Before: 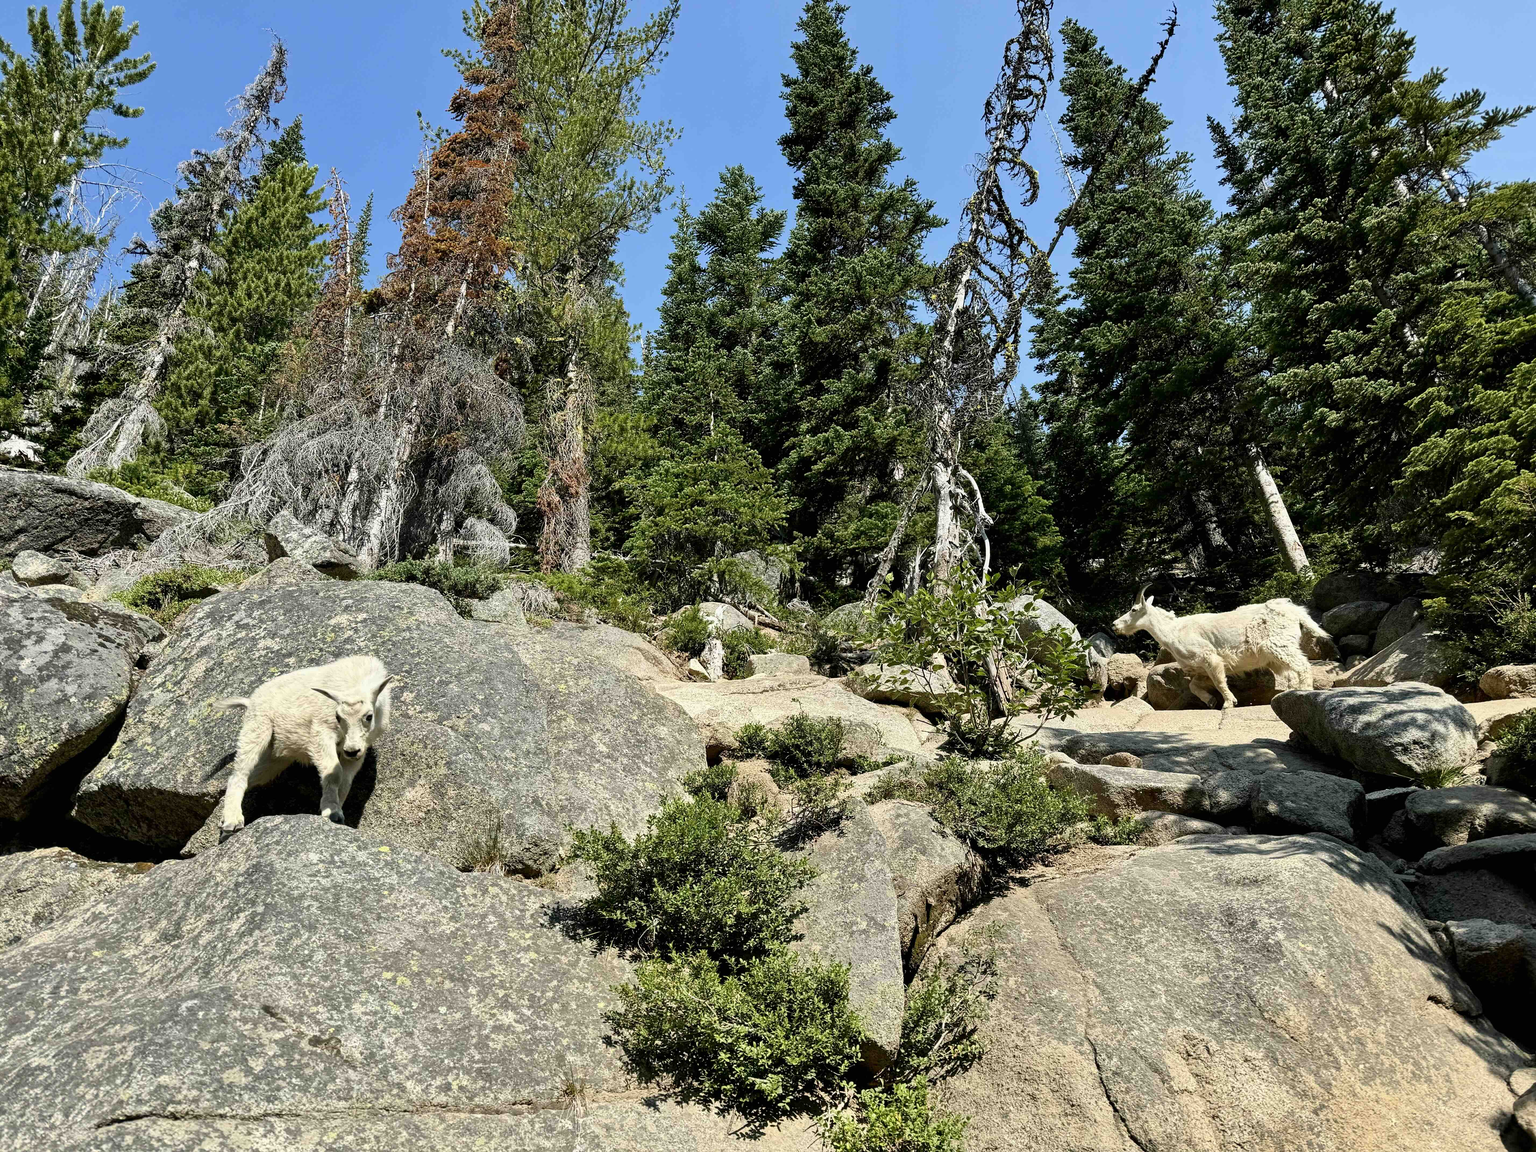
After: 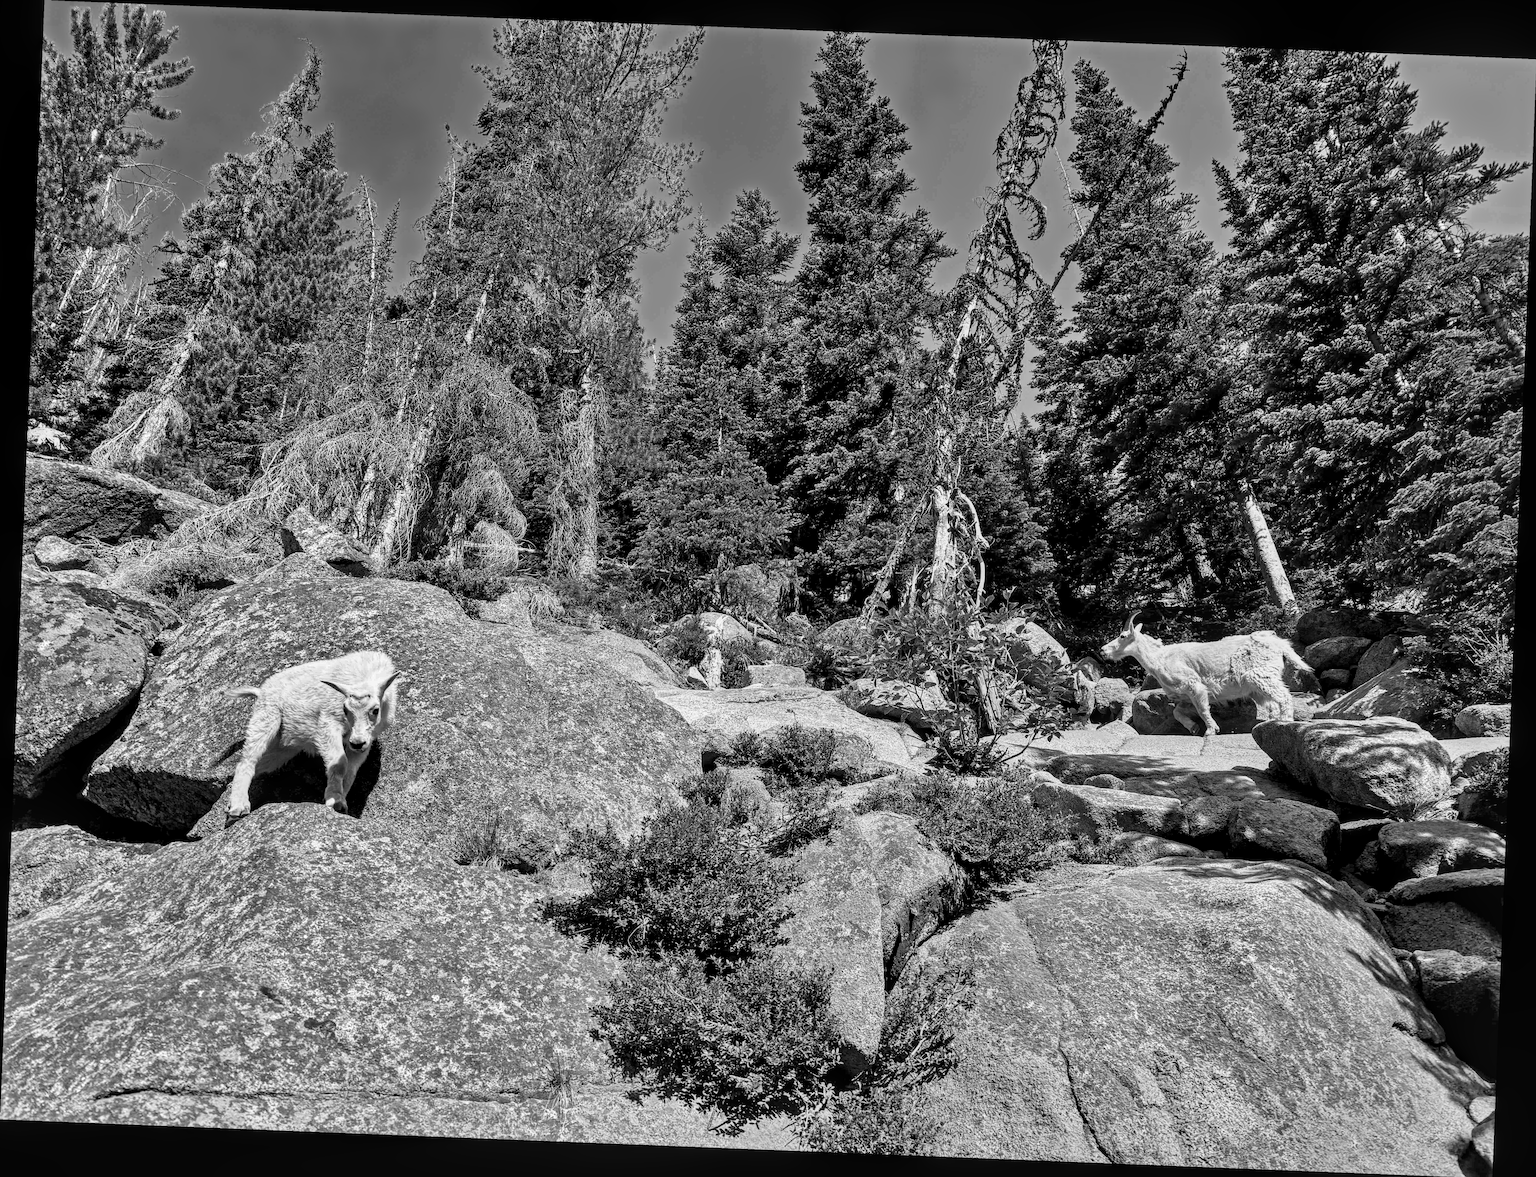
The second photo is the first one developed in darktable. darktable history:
color contrast: green-magenta contrast 0.85, blue-yellow contrast 1.25, unbound 0
shadows and highlights: low approximation 0.01, soften with gaussian
local contrast: detail 130%
monochrome: a -11.7, b 1.62, size 0.5, highlights 0.38
rotate and perspective: rotation 2.27°, automatic cropping off
color balance rgb: on, module defaults
